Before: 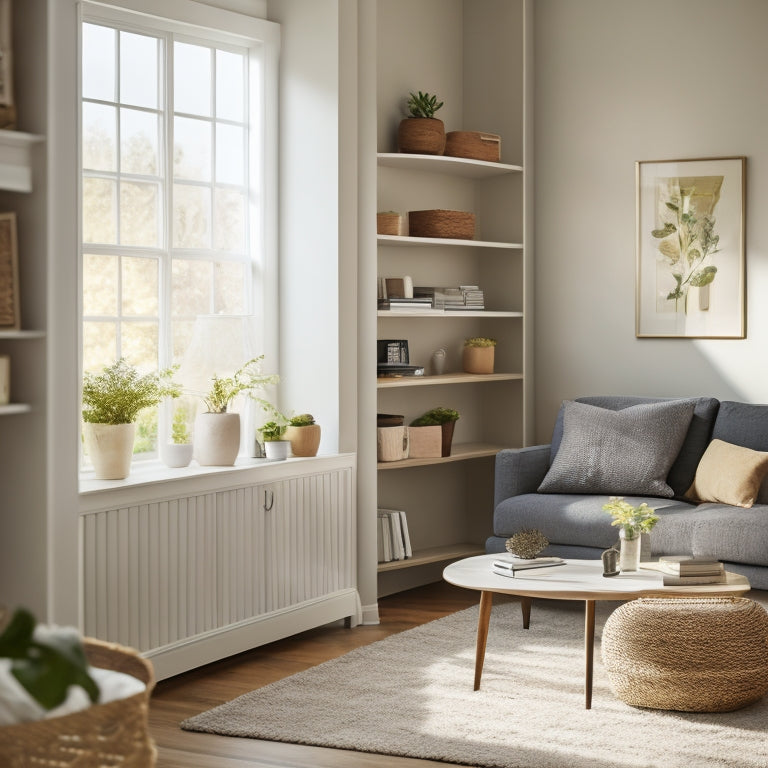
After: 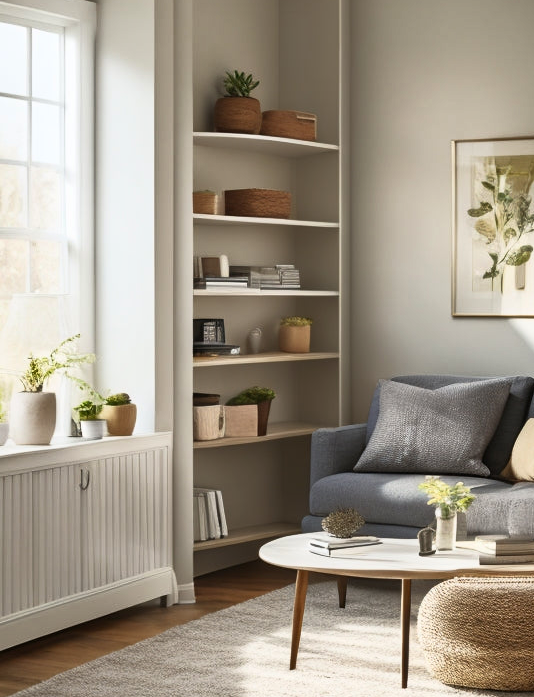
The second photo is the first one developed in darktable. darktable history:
crop and rotate: left 24.034%, top 2.838%, right 6.406%, bottom 6.299%
shadows and highlights: soften with gaussian
base curve: curves: ch0 [(0, 0) (0.257, 0.25) (0.482, 0.586) (0.757, 0.871) (1, 1)]
